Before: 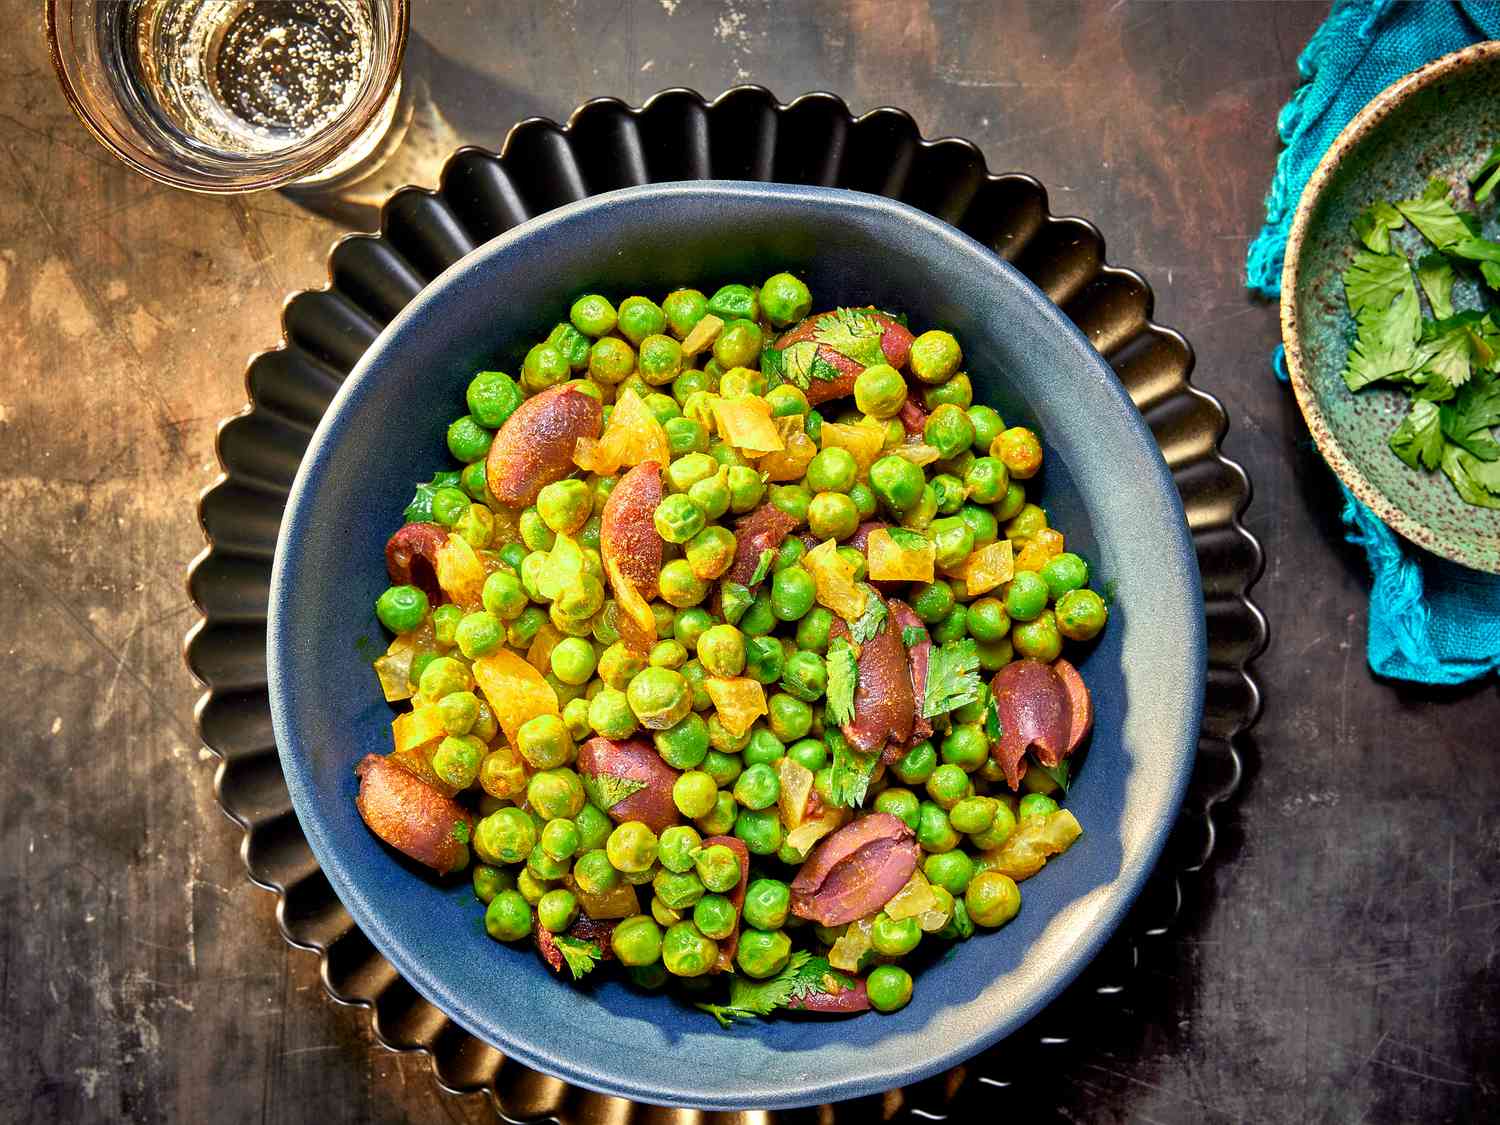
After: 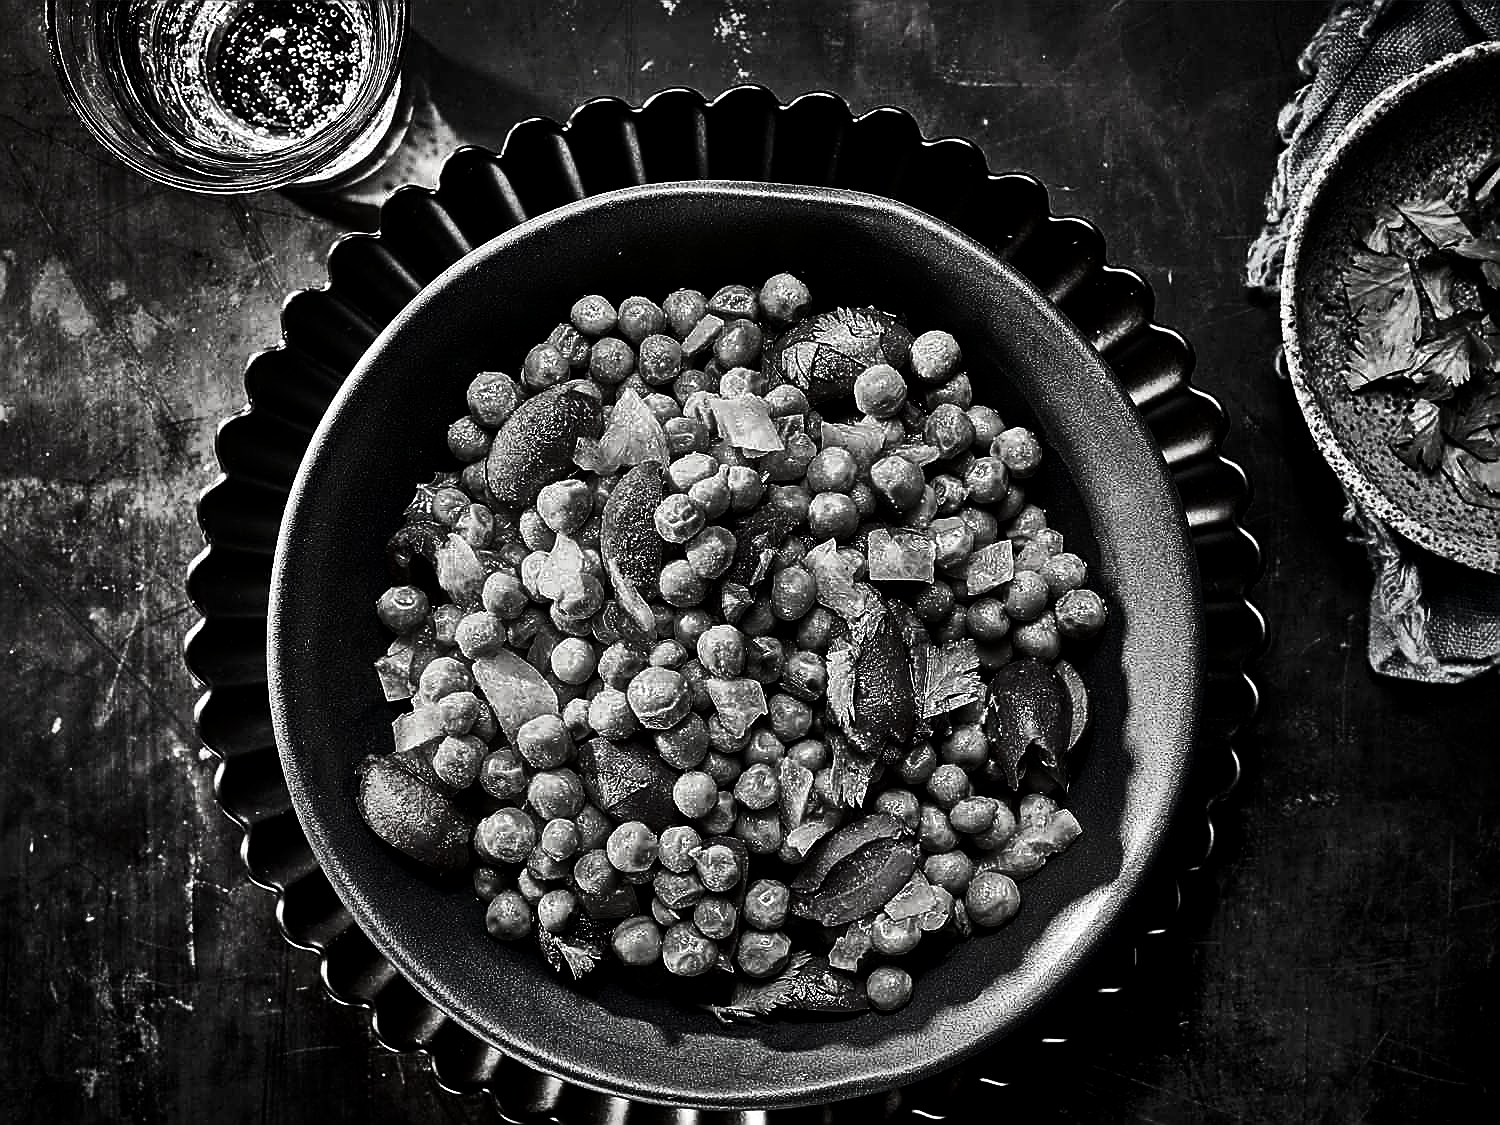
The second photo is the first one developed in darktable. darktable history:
shadows and highlights: soften with gaussian
haze removal: adaptive false
sharpen: radius 1.366, amount 1.268, threshold 0.637
contrast brightness saturation: contrast 0.025, brightness -0.982, saturation -0.983
